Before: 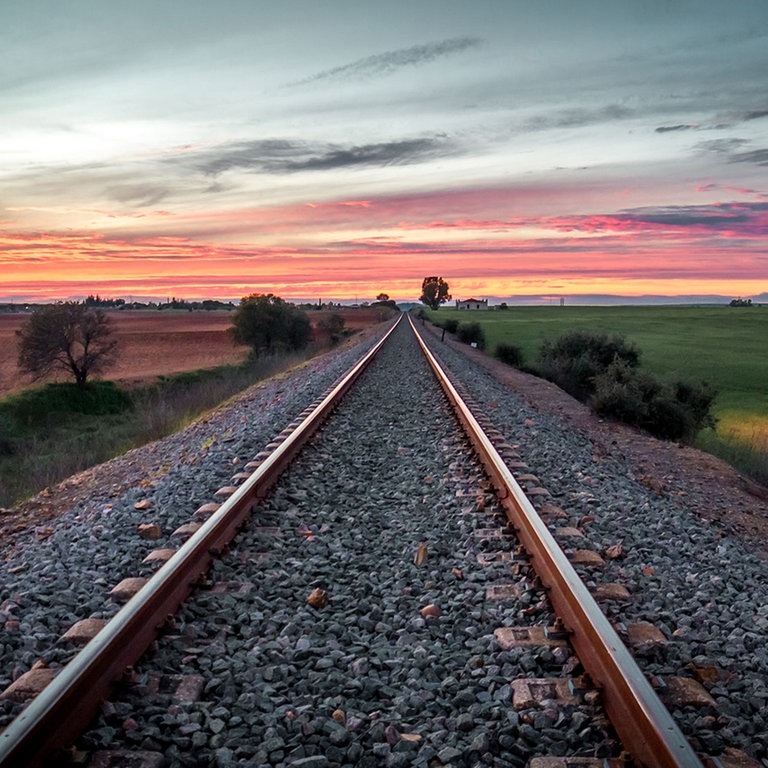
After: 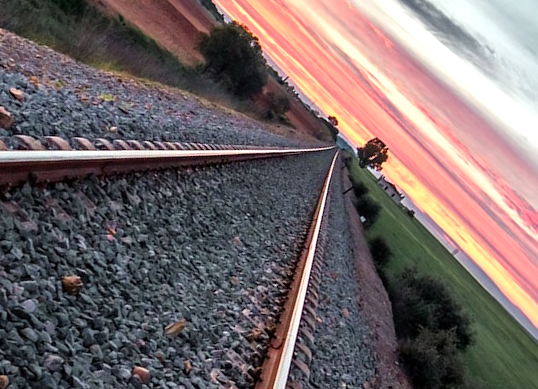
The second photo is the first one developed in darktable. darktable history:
crop and rotate: angle -45.73°, top 16.652%, right 0.912%, bottom 11.666%
tone equalizer: -8 EV -0.441 EV, -7 EV -0.414 EV, -6 EV -0.336 EV, -5 EV -0.208 EV, -3 EV 0.199 EV, -2 EV 0.328 EV, -1 EV 0.392 EV, +0 EV 0.433 EV
